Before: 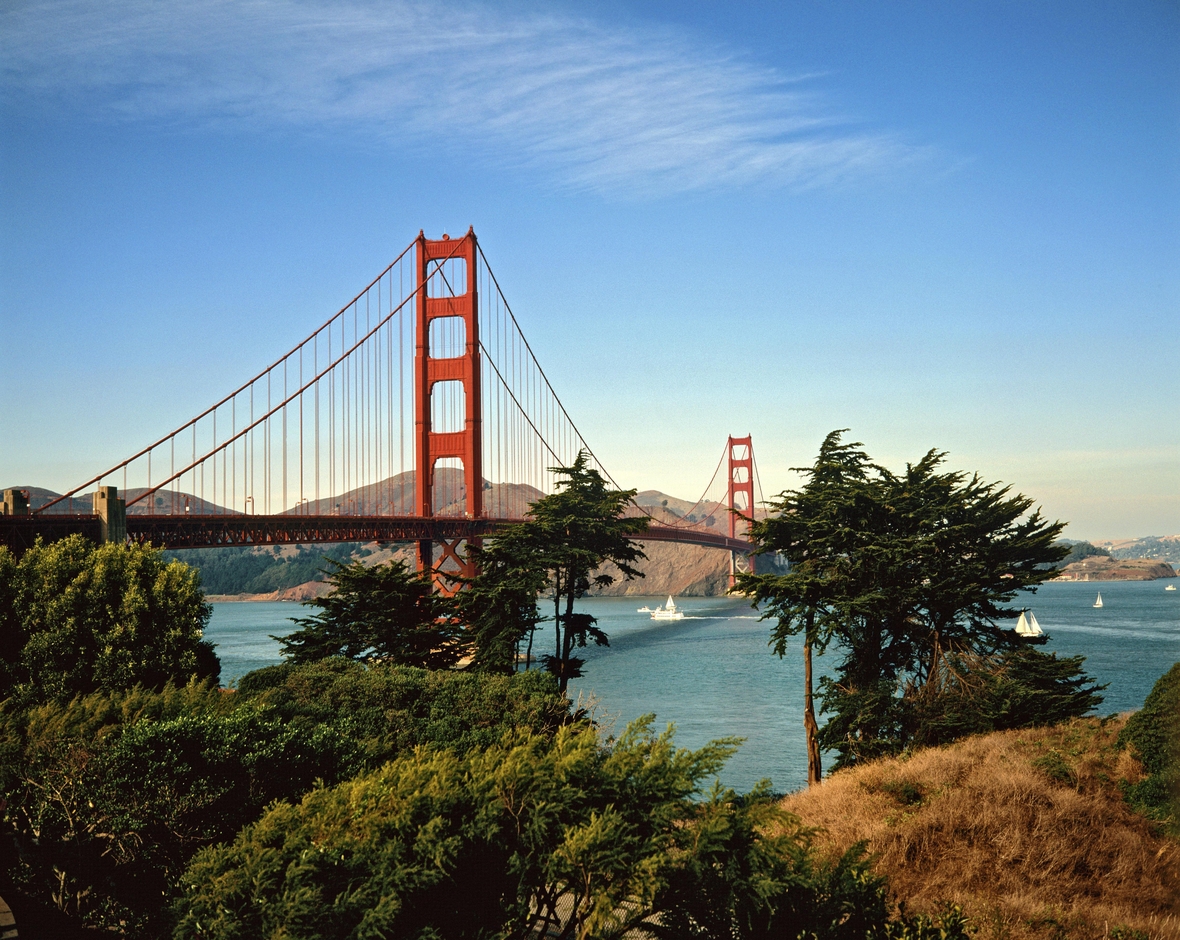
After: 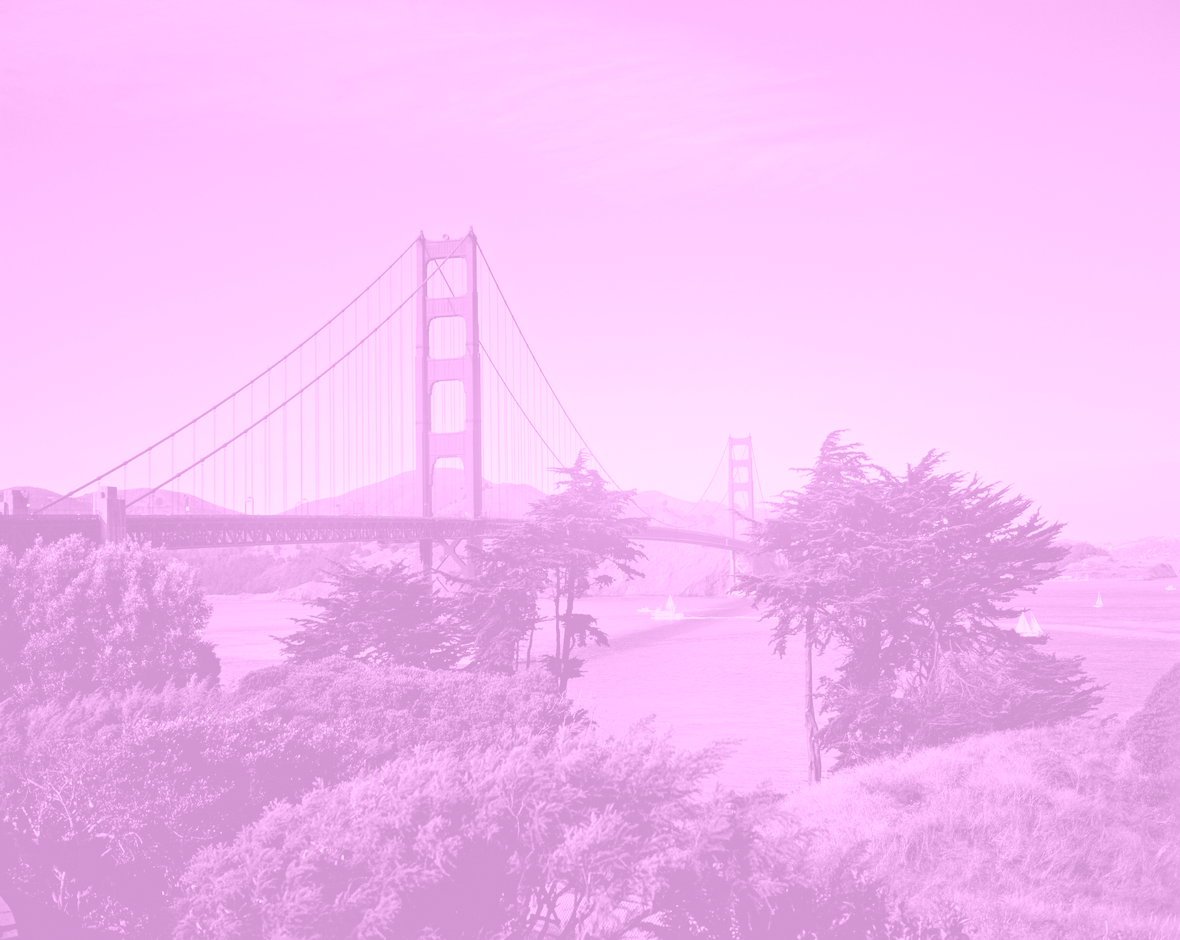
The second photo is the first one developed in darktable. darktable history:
colorize: hue 331.2°, saturation 75%, source mix 30.28%, lightness 70.52%, version 1
bloom: size 15%, threshold 97%, strength 7%
shadows and highlights: shadows 25, highlights -25
